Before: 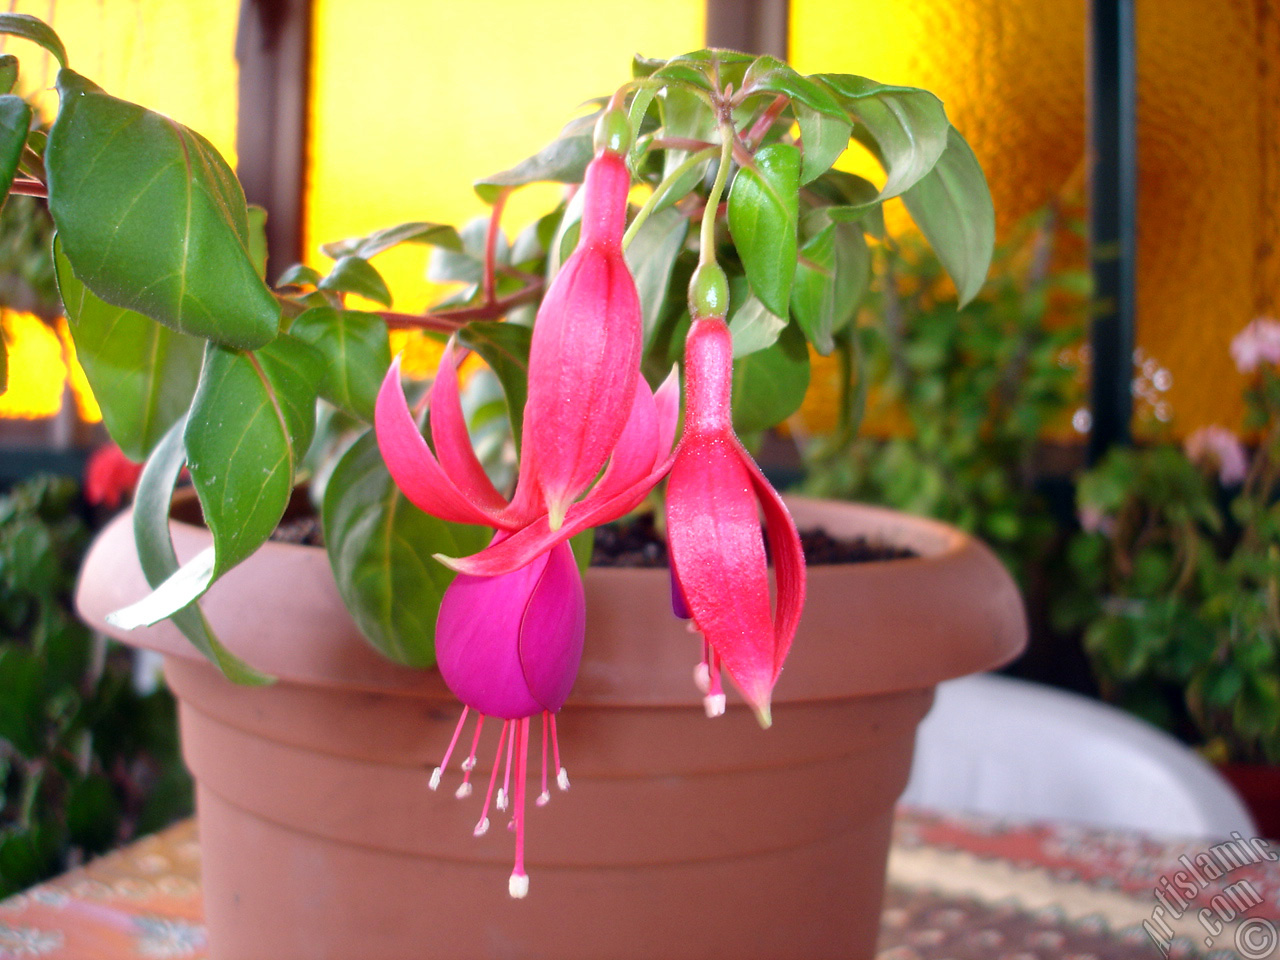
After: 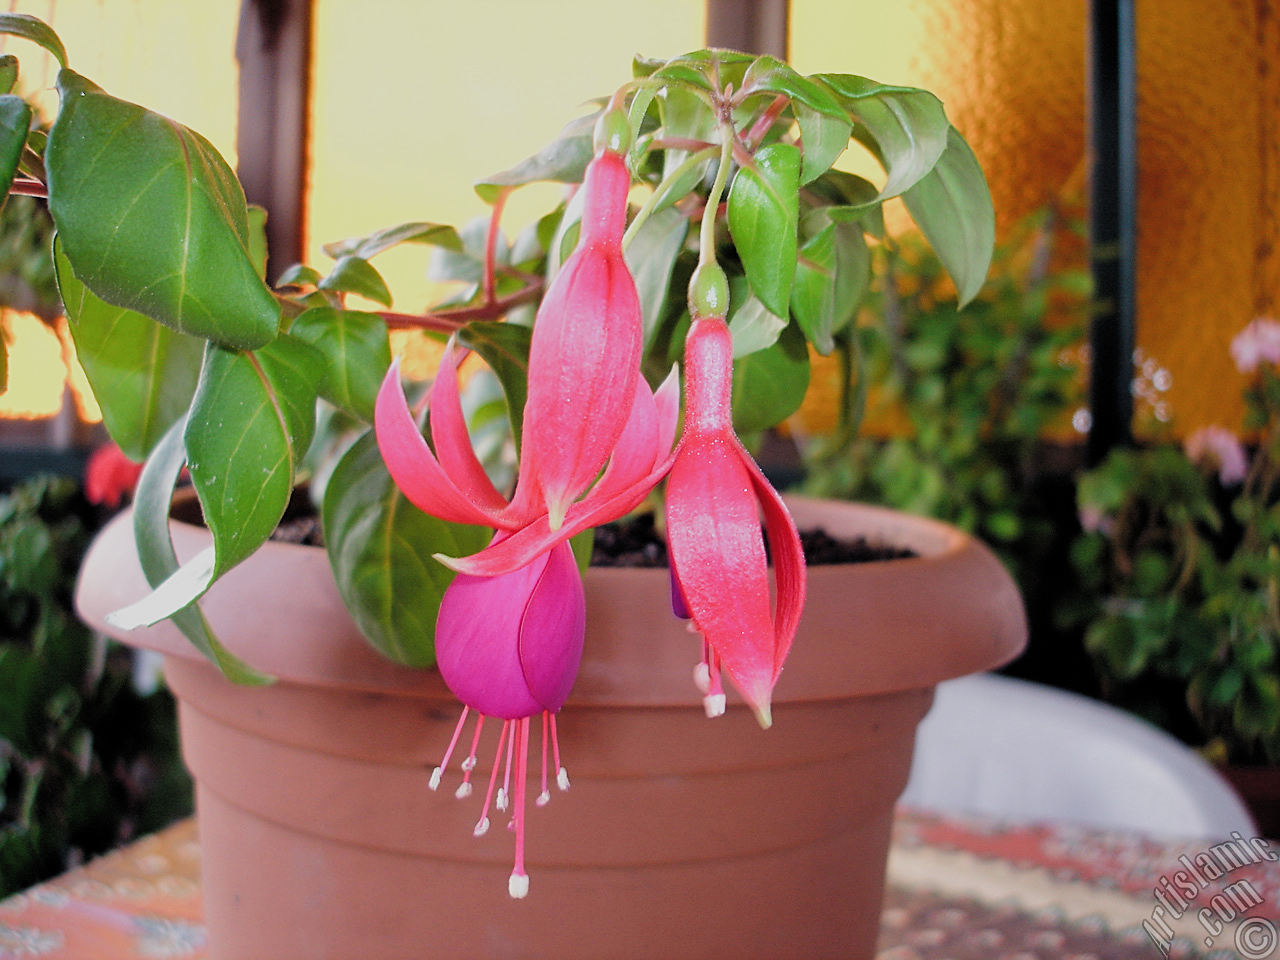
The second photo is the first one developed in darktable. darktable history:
sharpen: on, module defaults
filmic rgb: black relative exposure -5.8 EV, white relative exposure 3.39 EV, hardness 3.68, preserve chrominance RGB euclidean norm, color science v5 (2021), contrast in shadows safe, contrast in highlights safe
